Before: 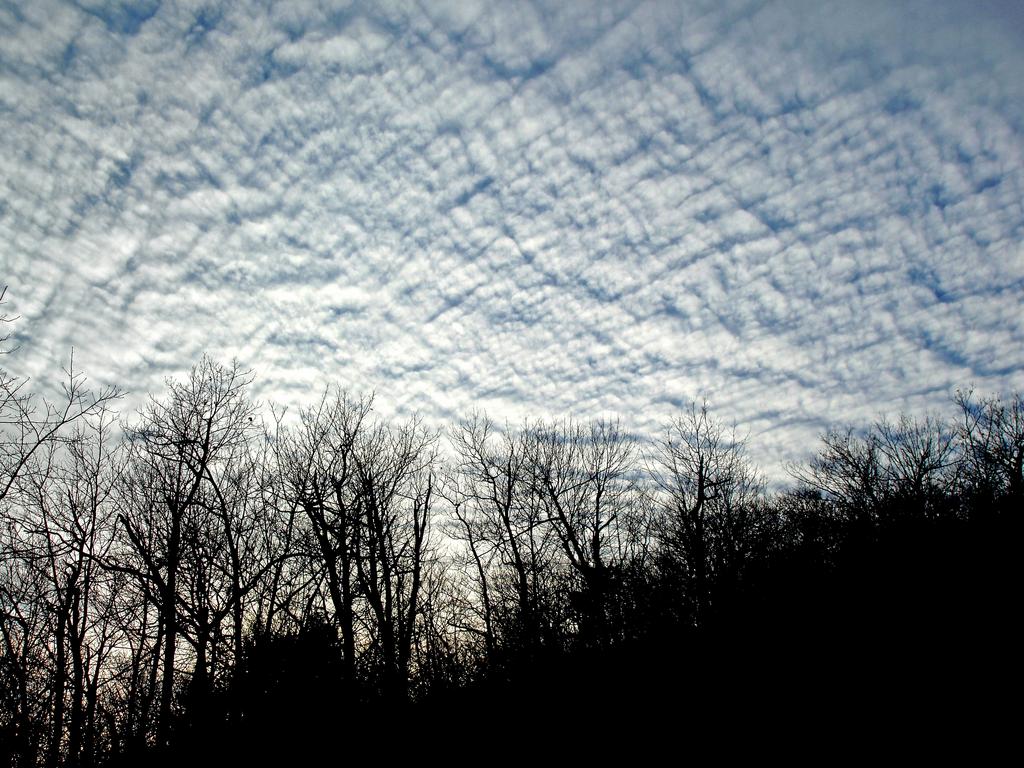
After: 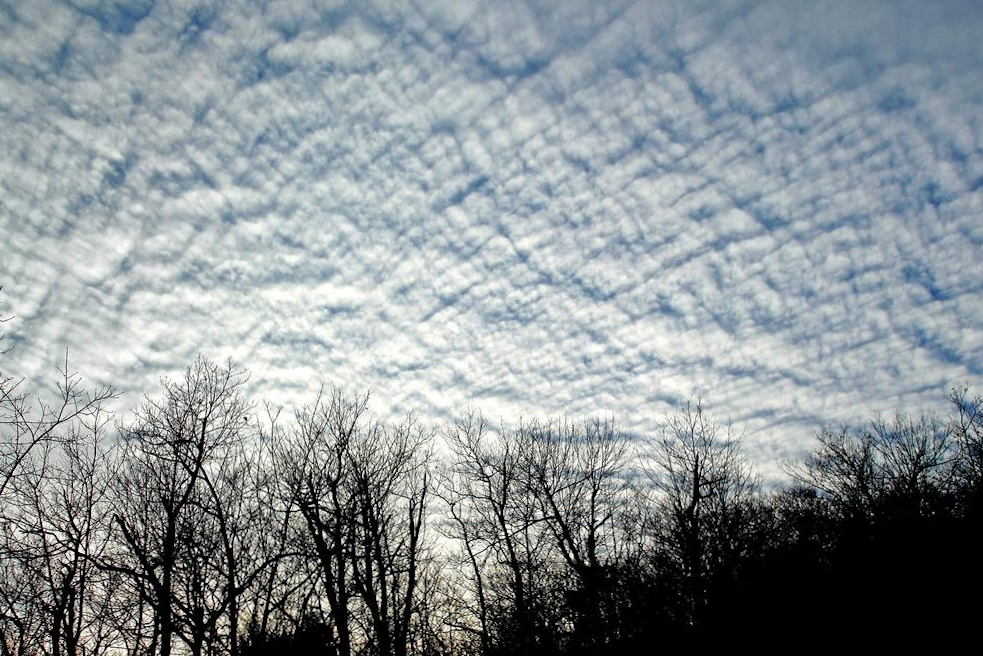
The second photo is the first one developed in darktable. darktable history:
crop and rotate: angle 0.125°, left 0.432%, right 3.246%, bottom 14.284%
